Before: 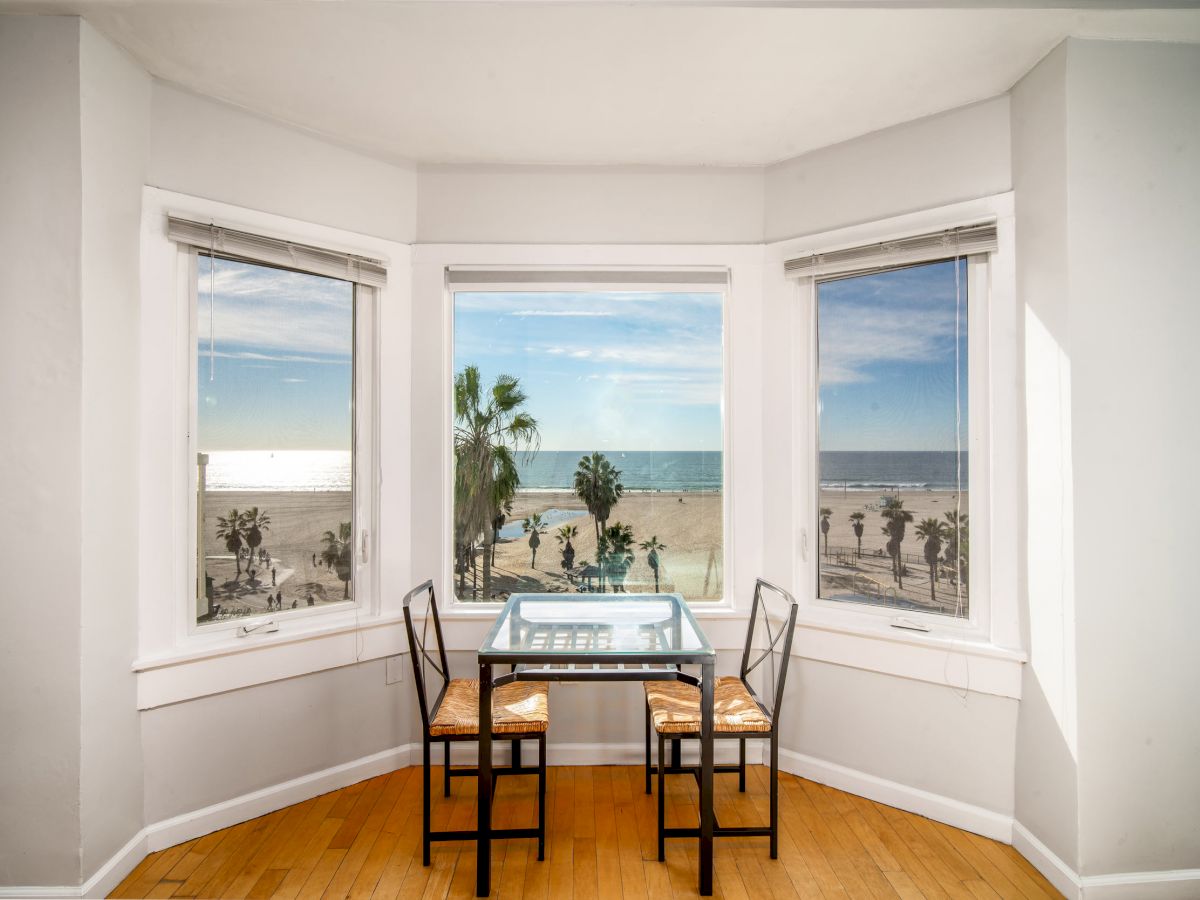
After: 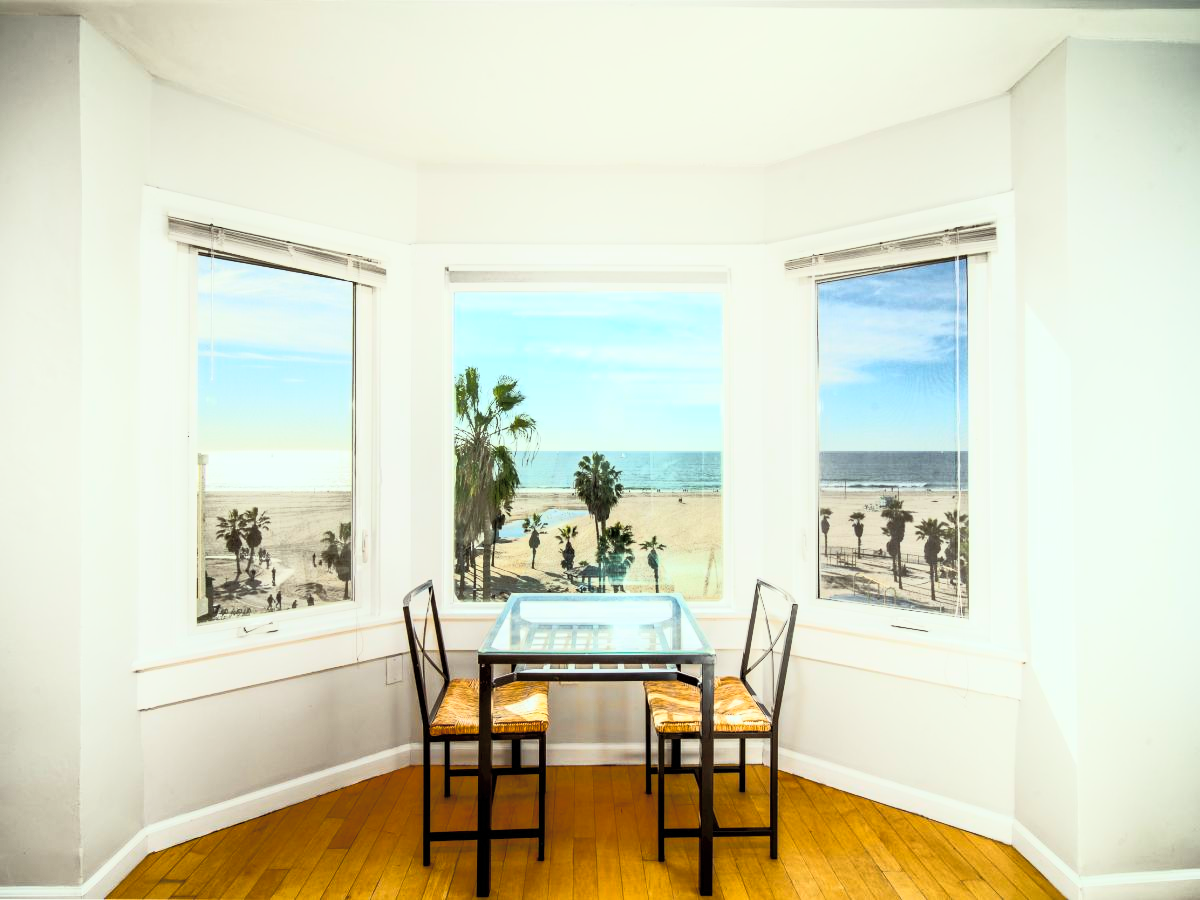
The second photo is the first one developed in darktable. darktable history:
contrast brightness saturation: contrast 0.101, brightness 0.297, saturation 0.138
color balance rgb: linear chroma grading › global chroma 14.709%, perceptual saturation grading › global saturation 25.293%, perceptual brilliance grading › highlights 3.965%, perceptual brilliance grading › mid-tones -18.585%, perceptual brilliance grading › shadows -41.146%
shadows and highlights: shadows -62.15, white point adjustment -5.2, highlights 60.7
color correction: highlights a* -6.52, highlights b* 0.717
